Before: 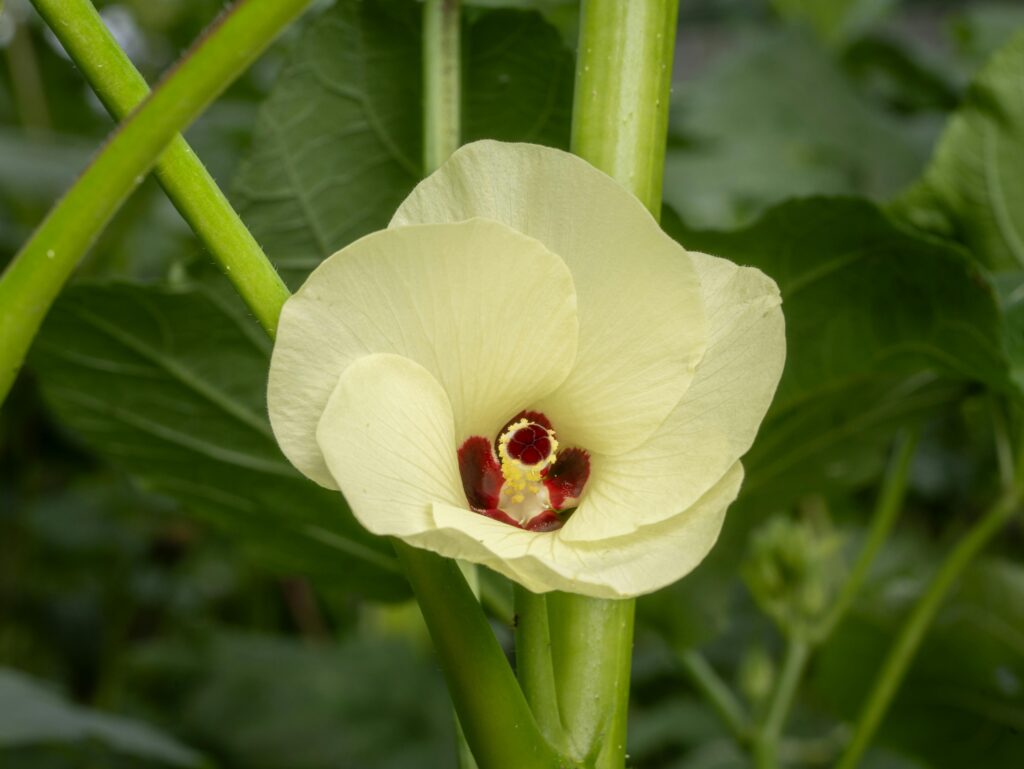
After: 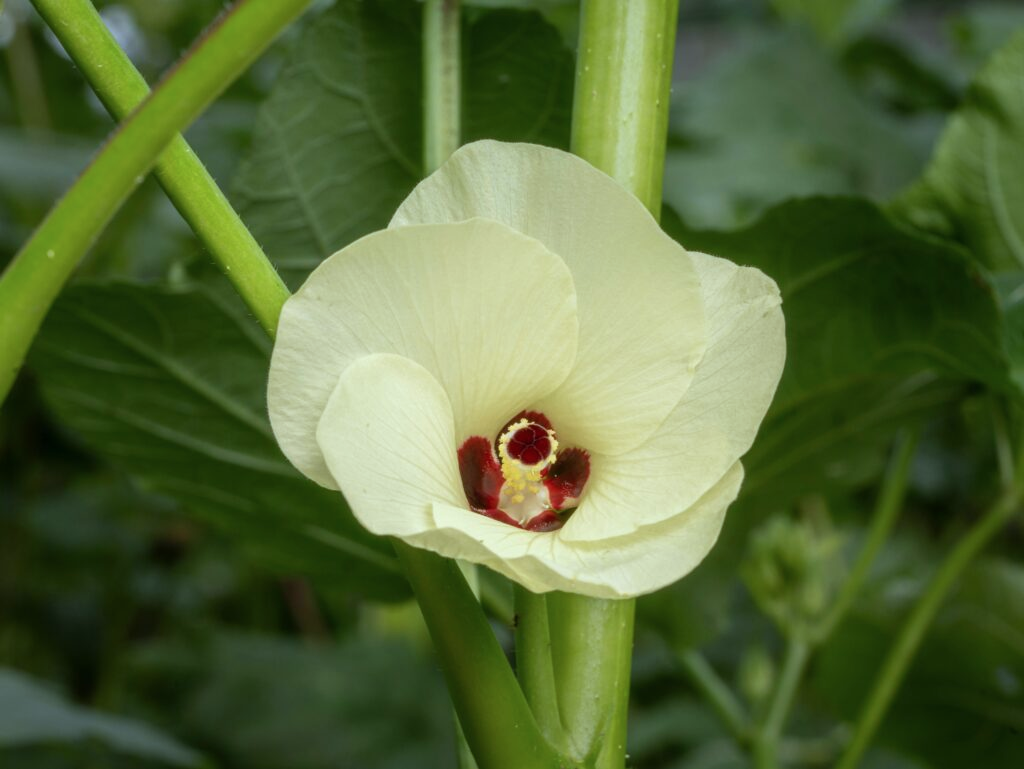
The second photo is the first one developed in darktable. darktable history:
tone equalizer: on, module defaults
color correction: highlights a* -4.04, highlights b* -11.03
